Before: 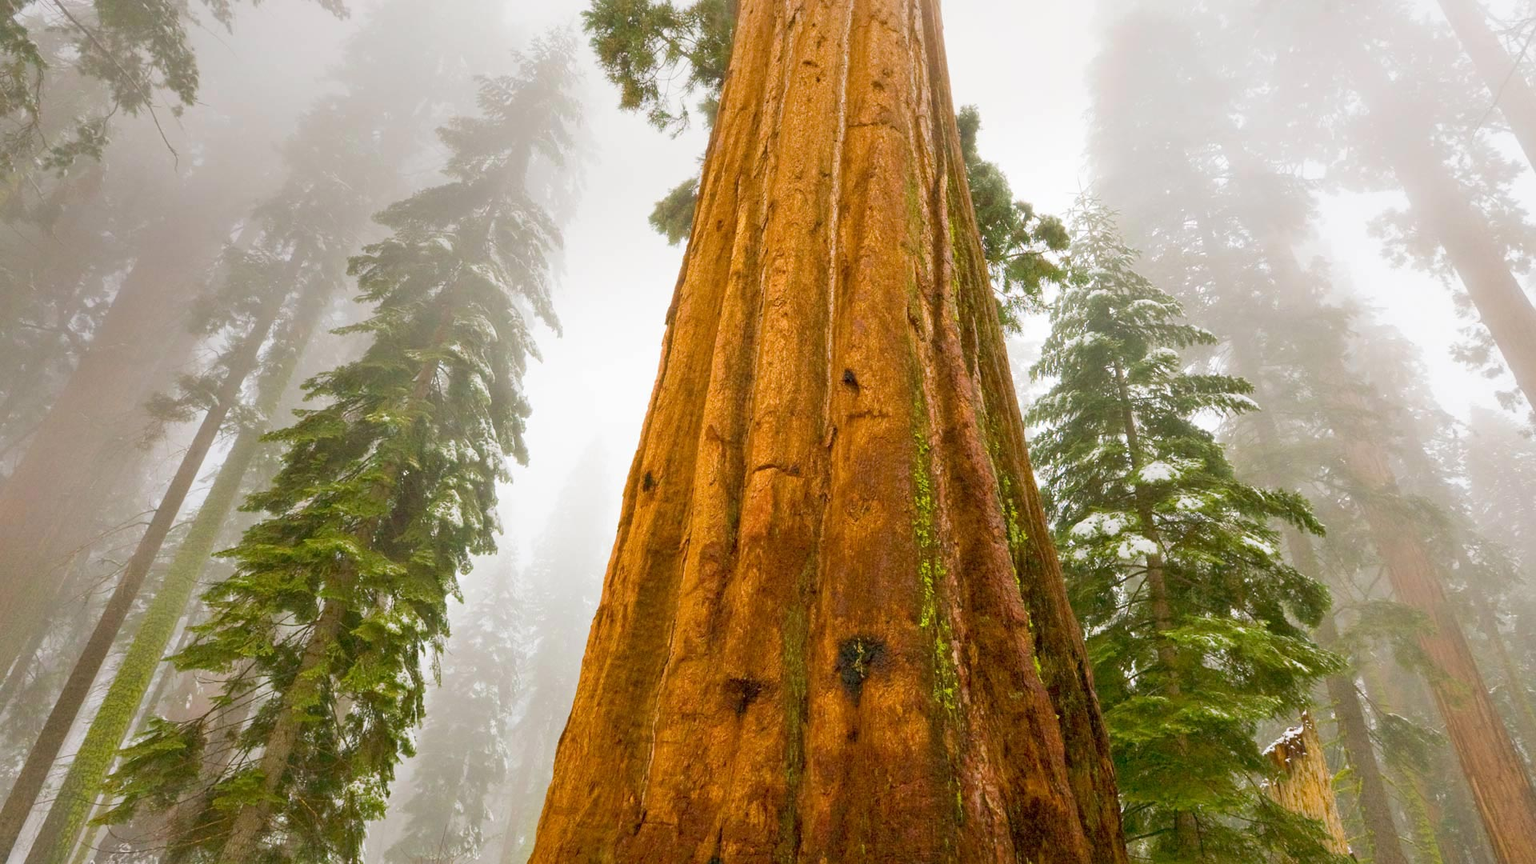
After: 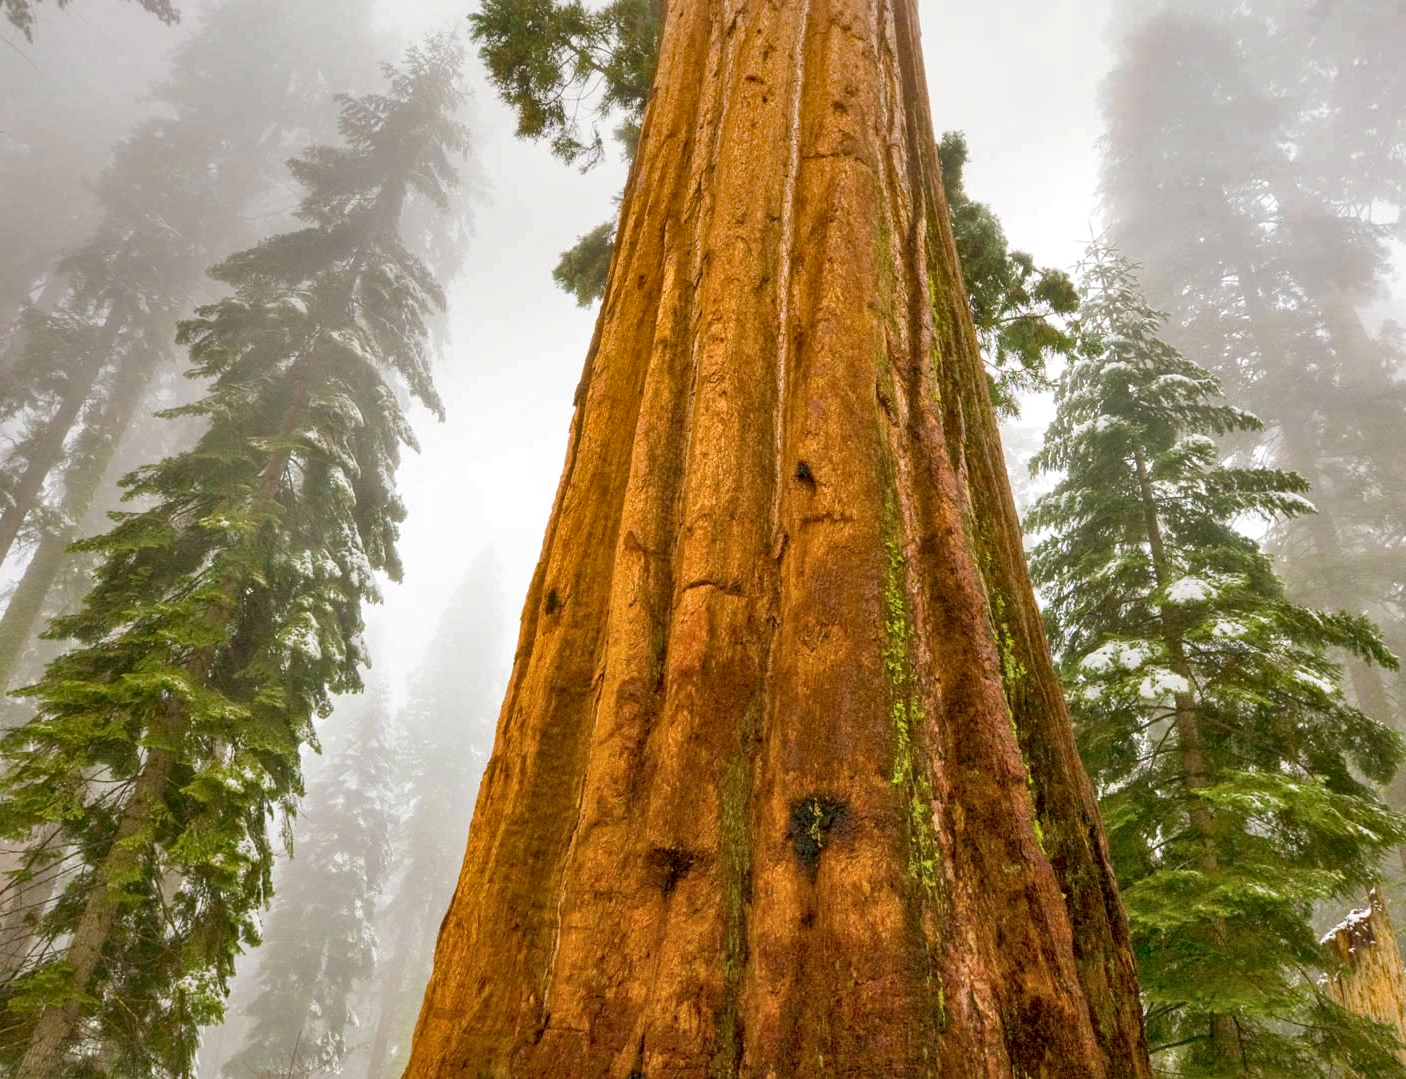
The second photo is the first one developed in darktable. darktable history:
shadows and highlights: low approximation 0.01, soften with gaussian
base curve: curves: ch0 [(0, 0) (0.472, 0.455) (1, 1)], preserve colors none
crop: left 13.443%, right 13.31%
local contrast: on, module defaults
